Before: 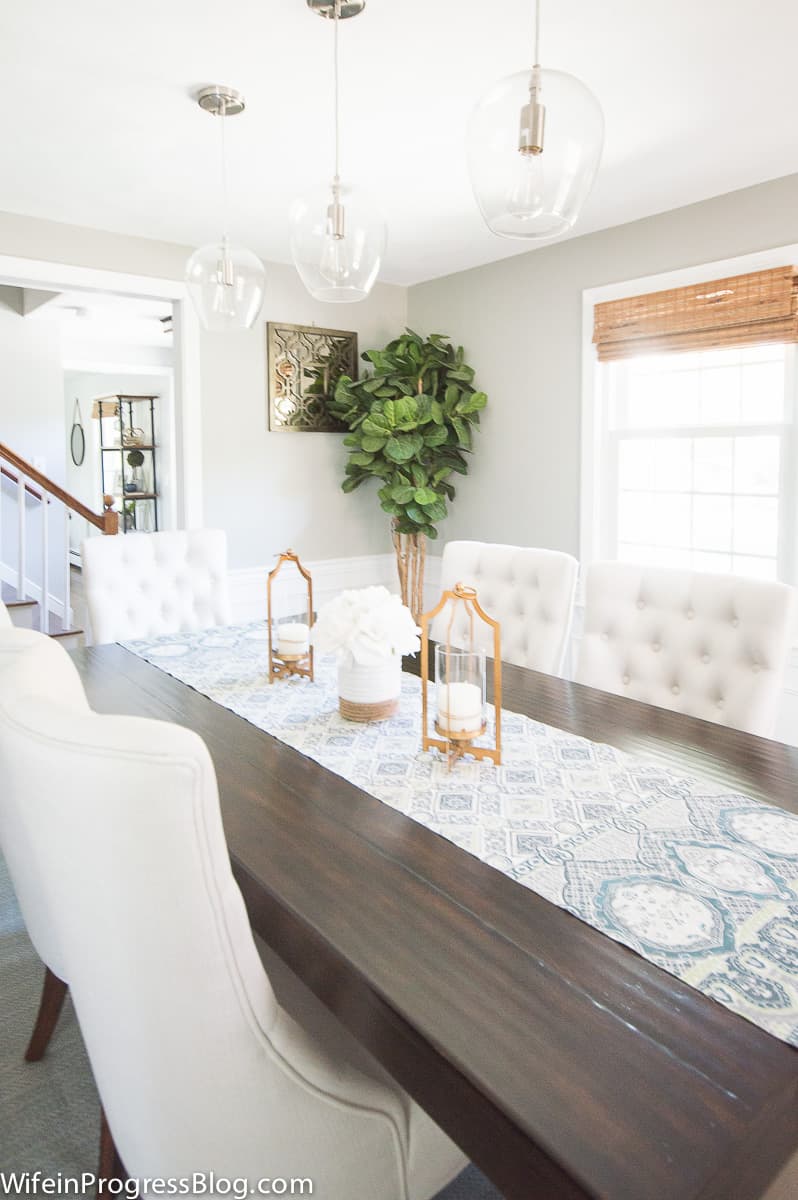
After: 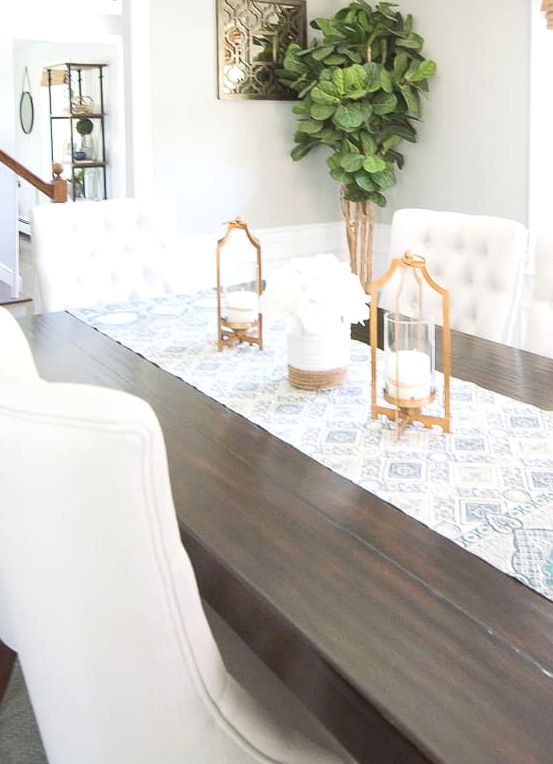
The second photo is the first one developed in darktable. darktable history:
levels: levels [0, 0.476, 0.951]
crop: left 6.488%, top 27.668%, right 24.183%, bottom 8.656%
